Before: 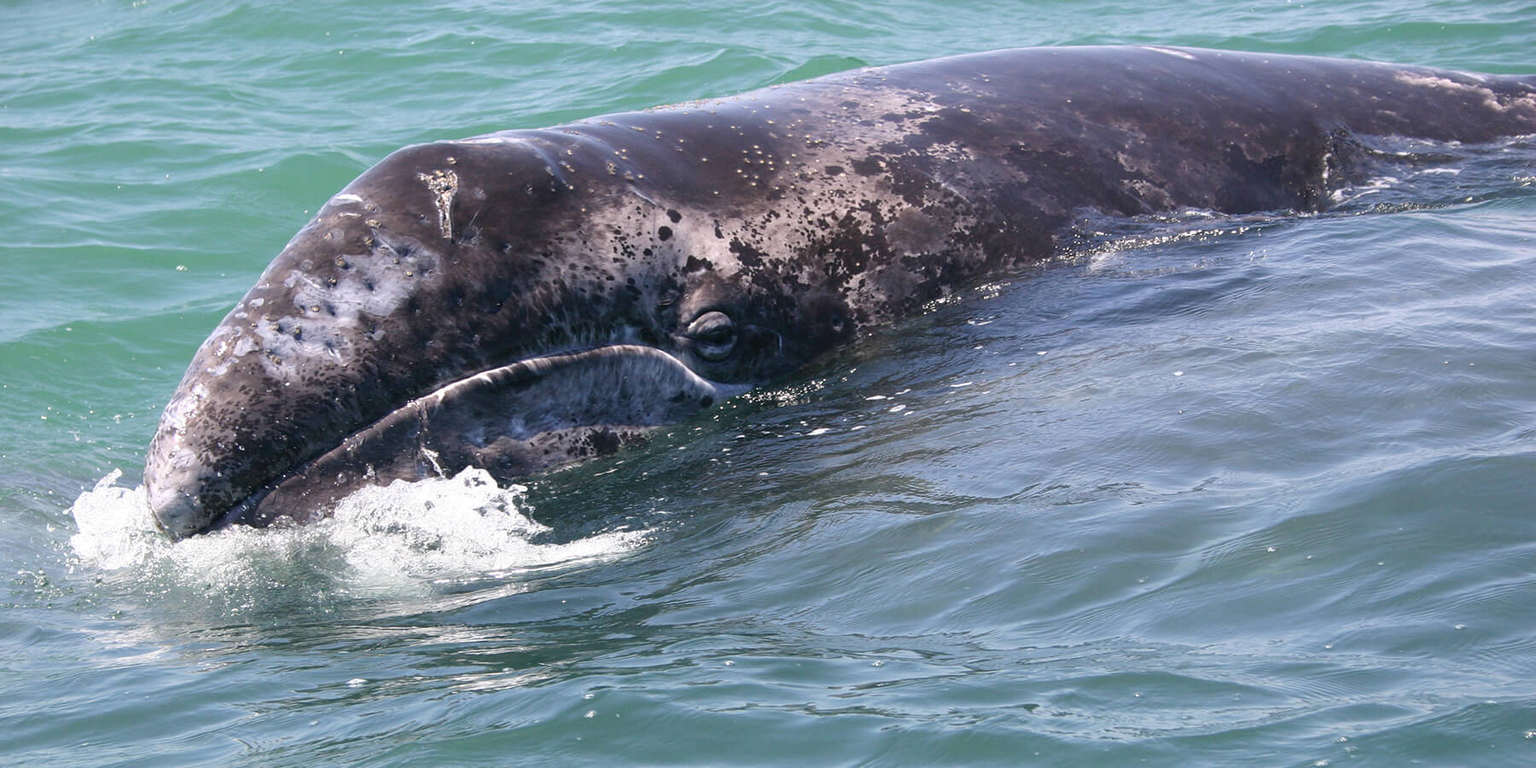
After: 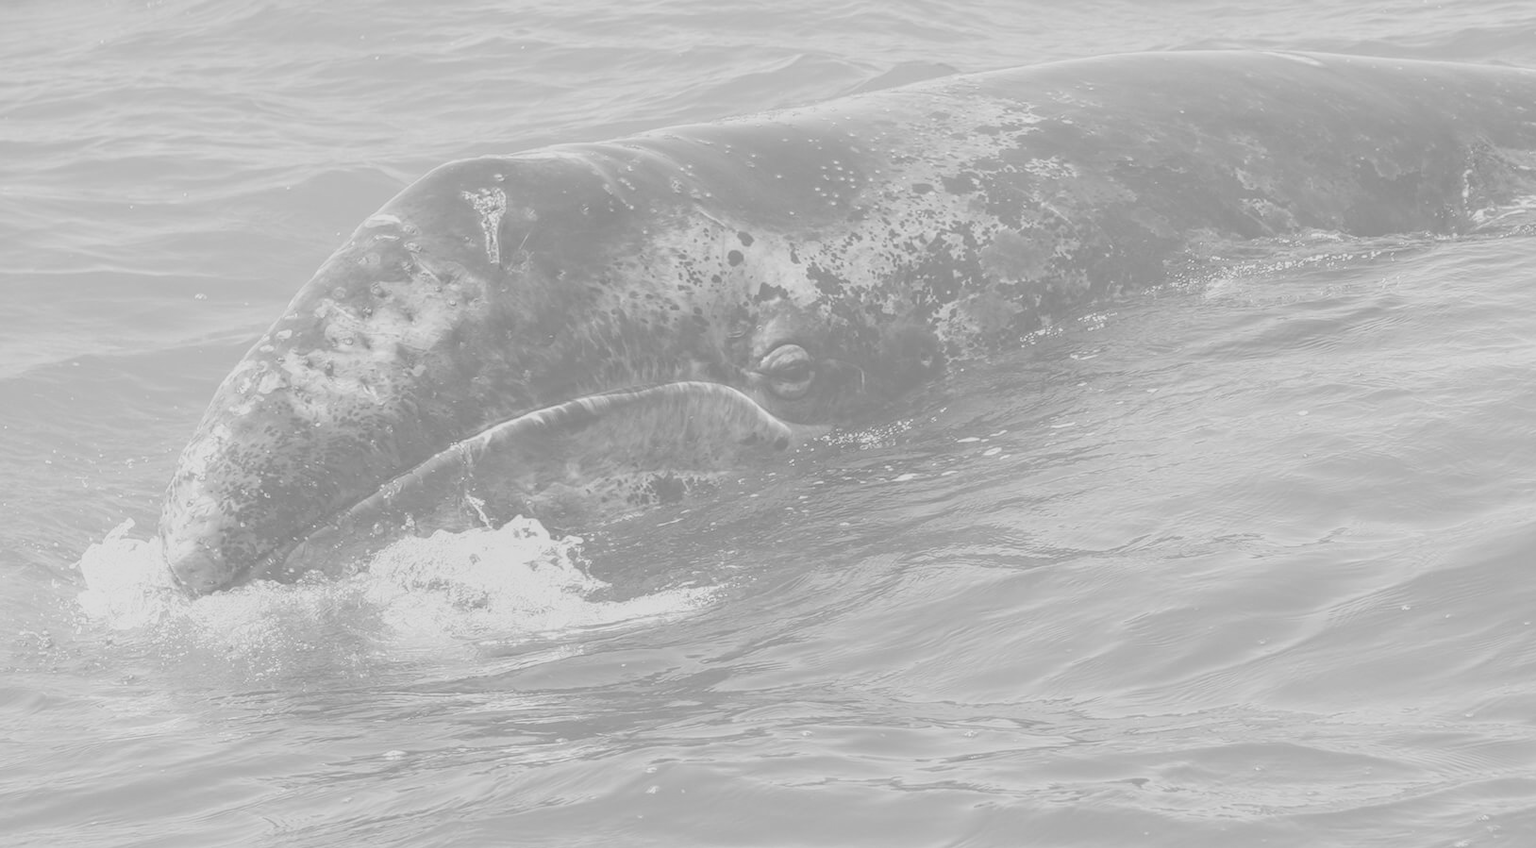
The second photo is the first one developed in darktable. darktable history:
crop: right 9.509%, bottom 0.031%
color zones: curves: ch0 [(0.254, 0.492) (0.724, 0.62)]; ch1 [(0.25, 0.528) (0.719, 0.796)]; ch2 [(0, 0.472) (0.25, 0.5) (0.73, 0.184)]
color balance rgb: perceptual saturation grading › global saturation 40%, global vibrance 15%
local contrast: on, module defaults
colorize: hue 331.2°, saturation 75%, source mix 30.28%, lightness 70.52%, version 1
monochrome: a -11.7, b 1.62, size 0.5, highlights 0.38
